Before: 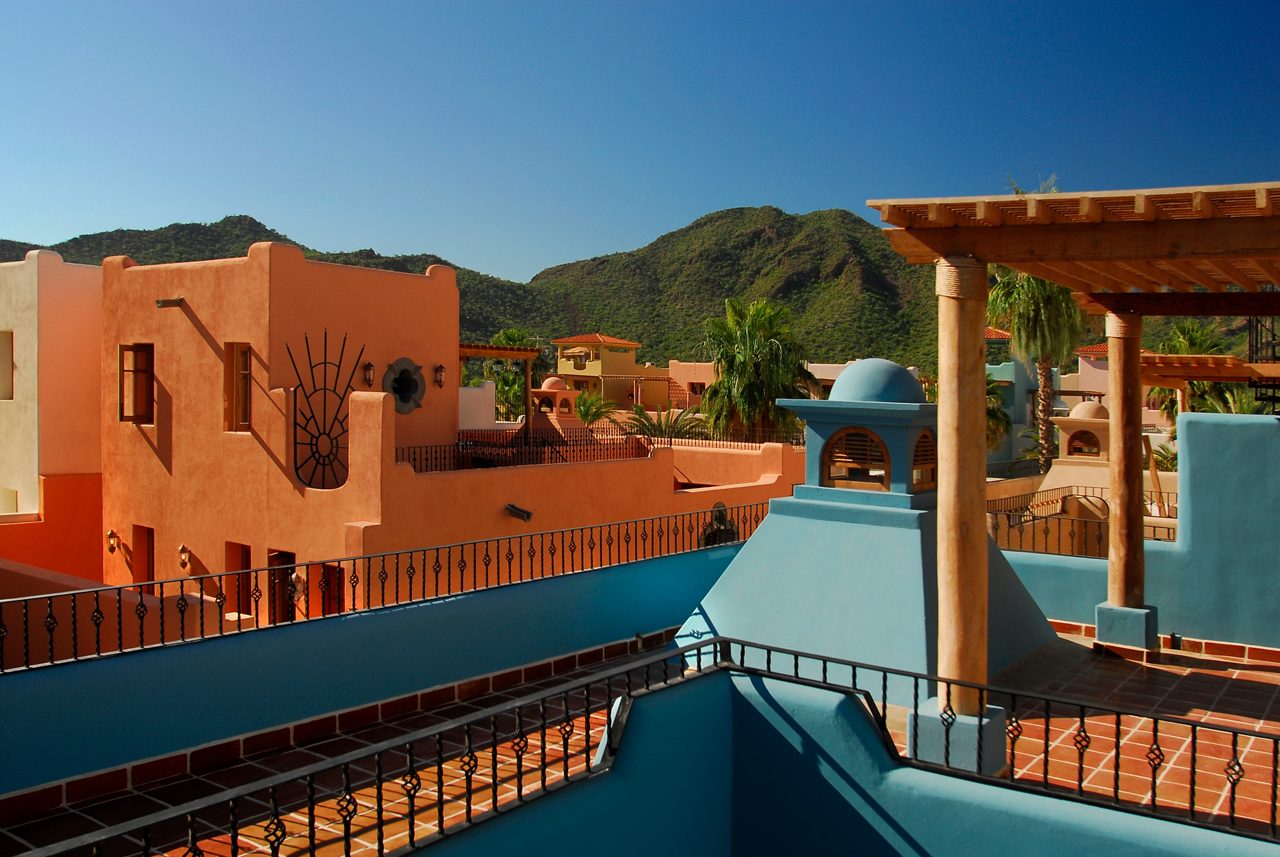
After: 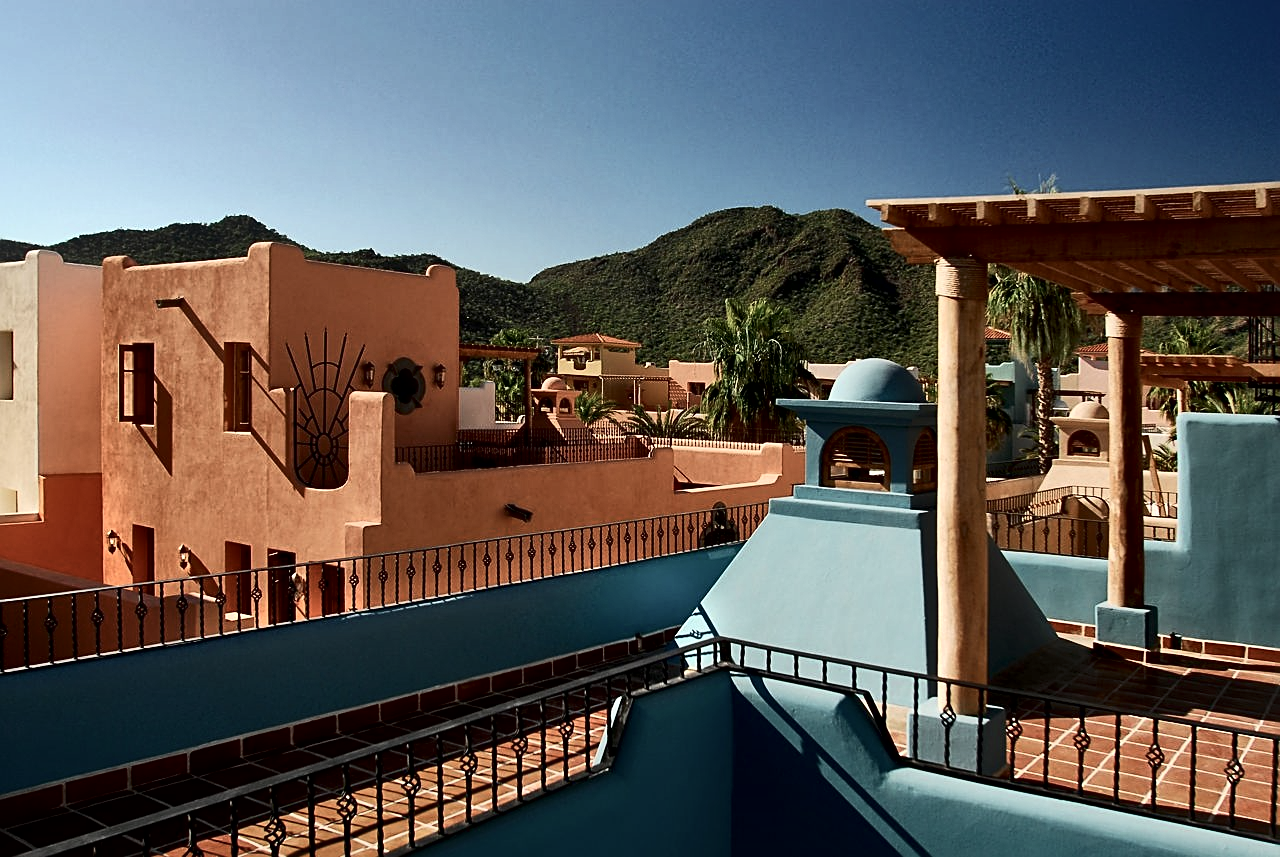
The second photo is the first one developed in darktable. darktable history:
sharpen: on, module defaults
contrast brightness saturation: contrast 0.246, saturation -0.311
local contrast: mode bilateral grid, contrast 26, coarseness 60, detail 151%, midtone range 0.2
